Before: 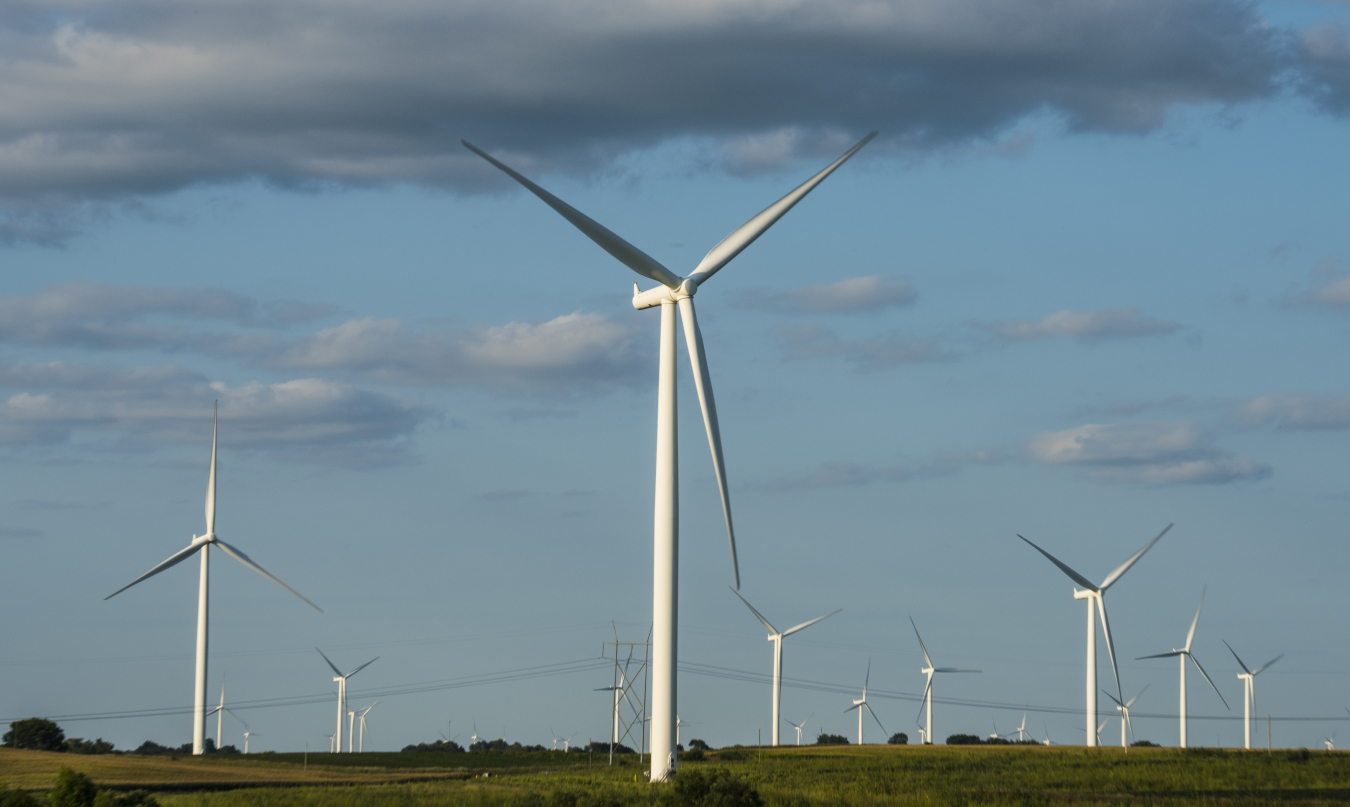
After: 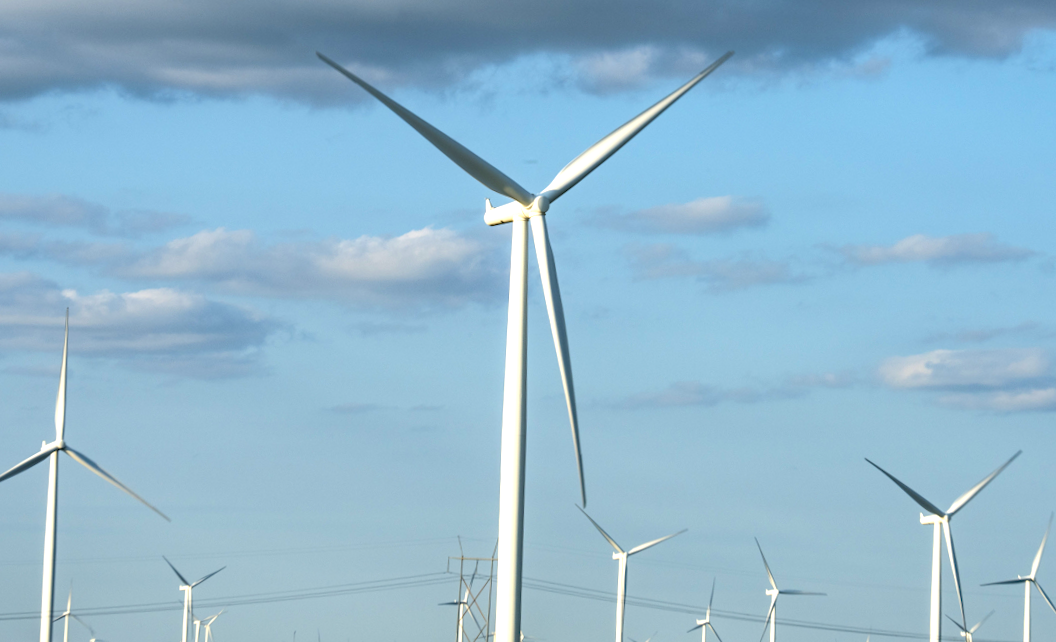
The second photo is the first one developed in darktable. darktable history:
crop and rotate: angle -3.27°, left 5.211%, top 5.211%, right 4.607%, bottom 4.607%
haze removal: compatibility mode true, adaptive false
exposure: black level correction 0, exposure 0.95 EV, compensate exposure bias true, compensate highlight preservation false
rotate and perspective: rotation -2.12°, lens shift (vertical) 0.009, lens shift (horizontal) -0.008, automatic cropping original format, crop left 0.036, crop right 0.964, crop top 0.05, crop bottom 0.959
